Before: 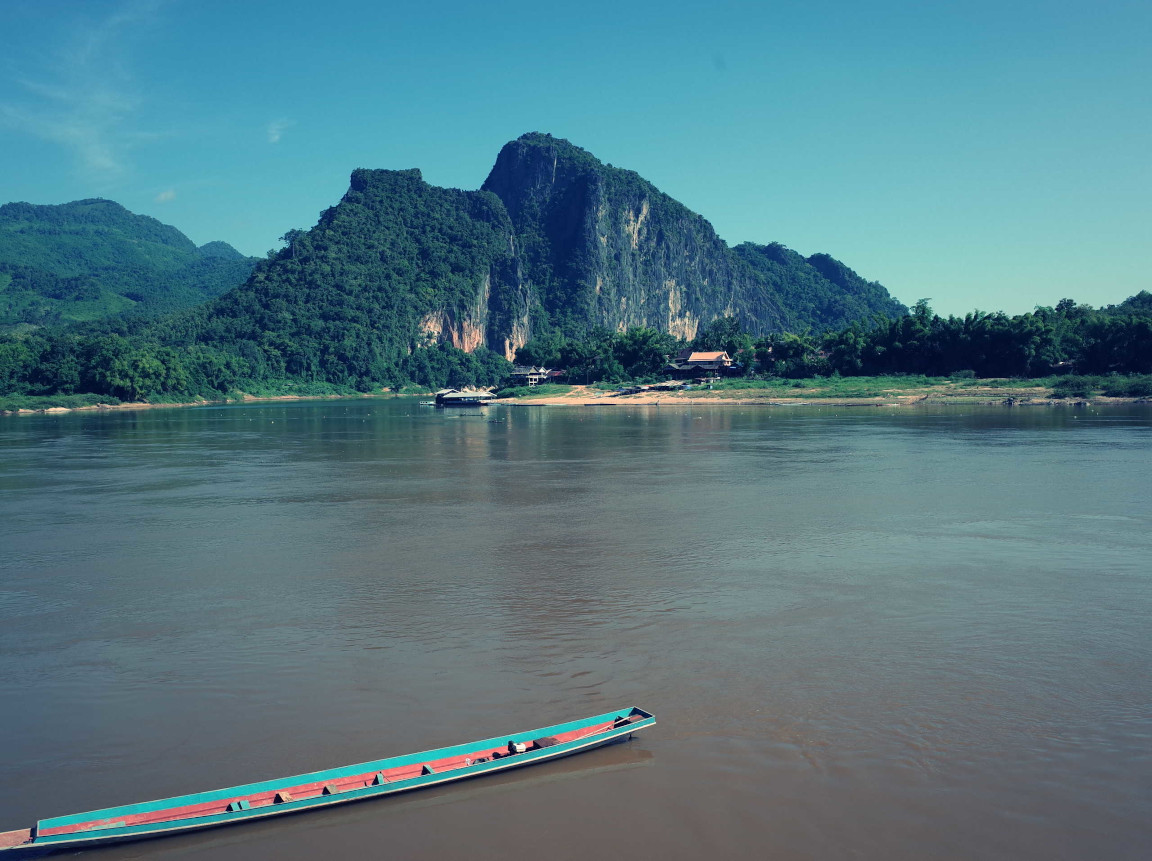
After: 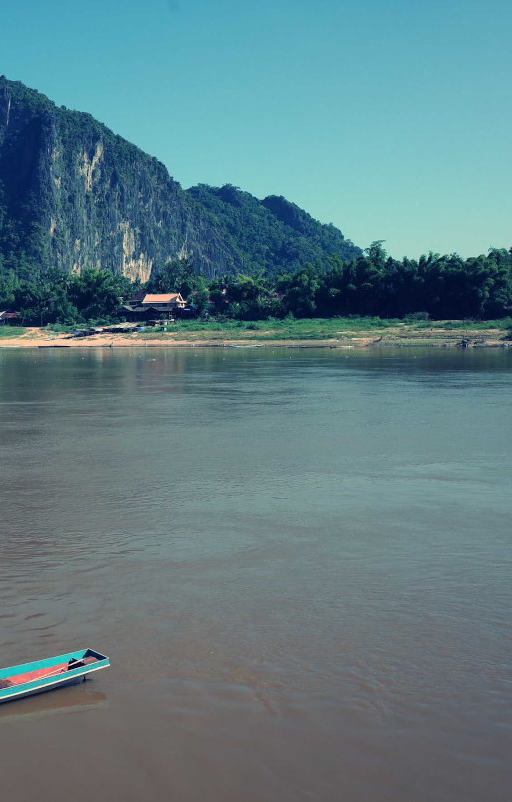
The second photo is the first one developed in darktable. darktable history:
crop: left 47.404%, top 6.752%, right 8.117%
